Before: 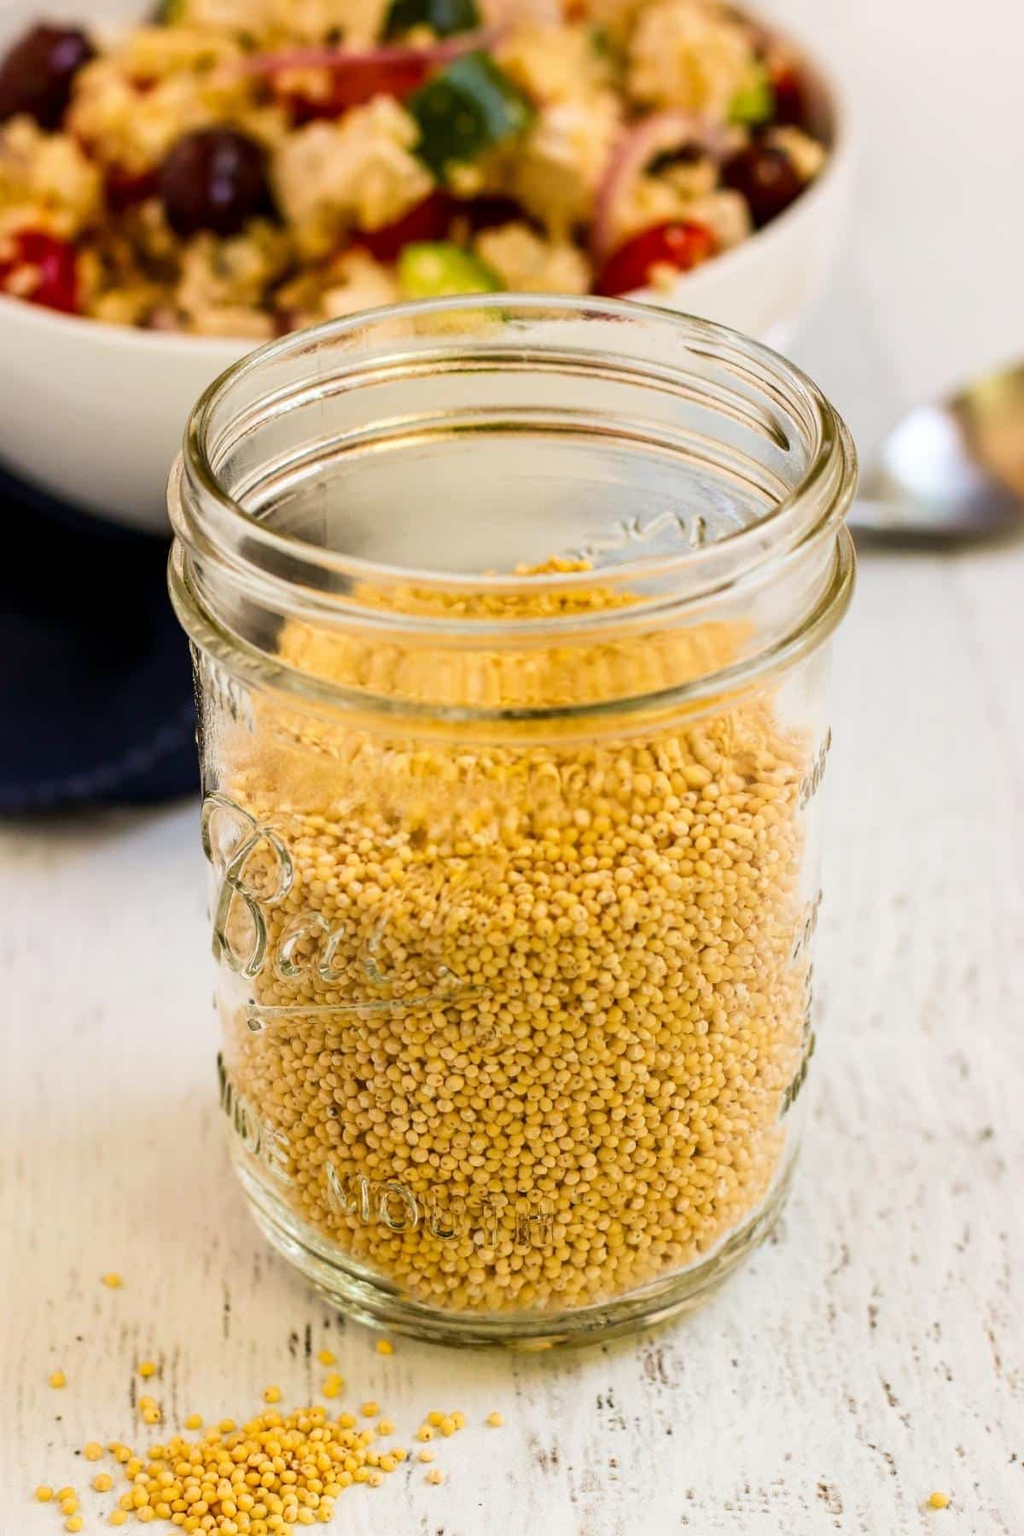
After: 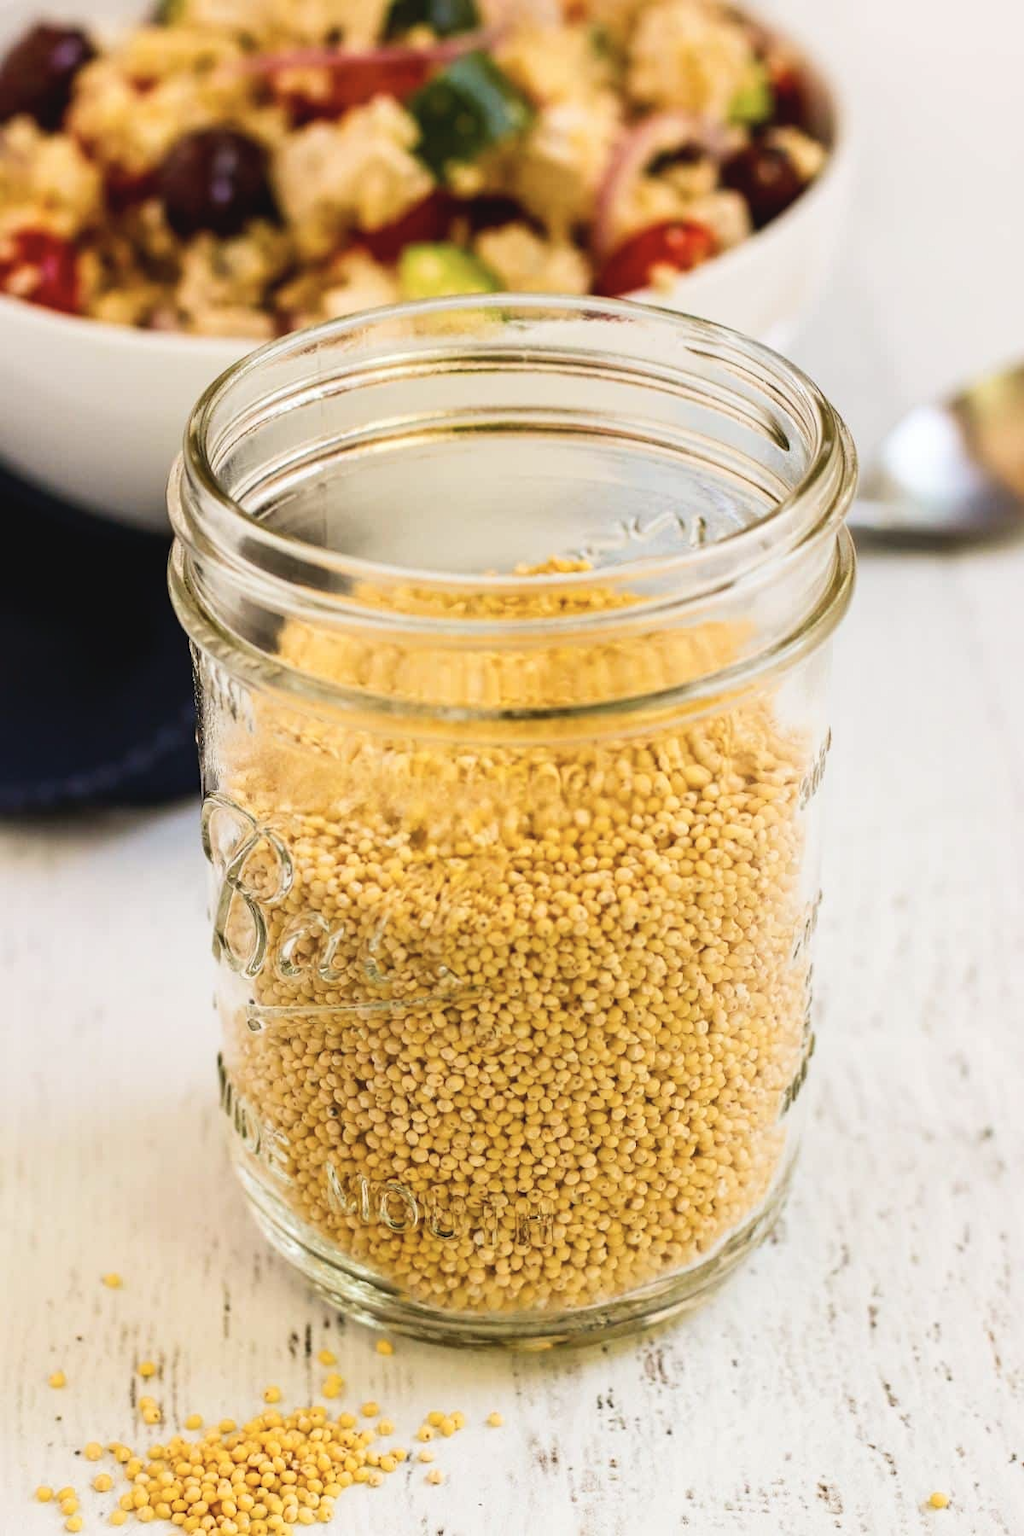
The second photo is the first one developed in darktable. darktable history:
exposure: compensate exposure bias true, compensate highlight preservation false
tone curve: curves: ch0 [(0, 0.046) (0.04, 0.074) (0.831, 0.861) (1, 1)]; ch1 [(0, 0) (0.146, 0.159) (0.338, 0.365) (0.417, 0.455) (0.489, 0.486) (0.504, 0.502) (0.529, 0.537) (0.563, 0.567) (1, 1)]; ch2 [(0, 0) (0.307, 0.298) (0.388, 0.375) (0.443, 0.456) (0.485, 0.492) (0.544, 0.525) (1, 1)], preserve colors none
color correction: highlights b* 0.01, saturation 0.86
